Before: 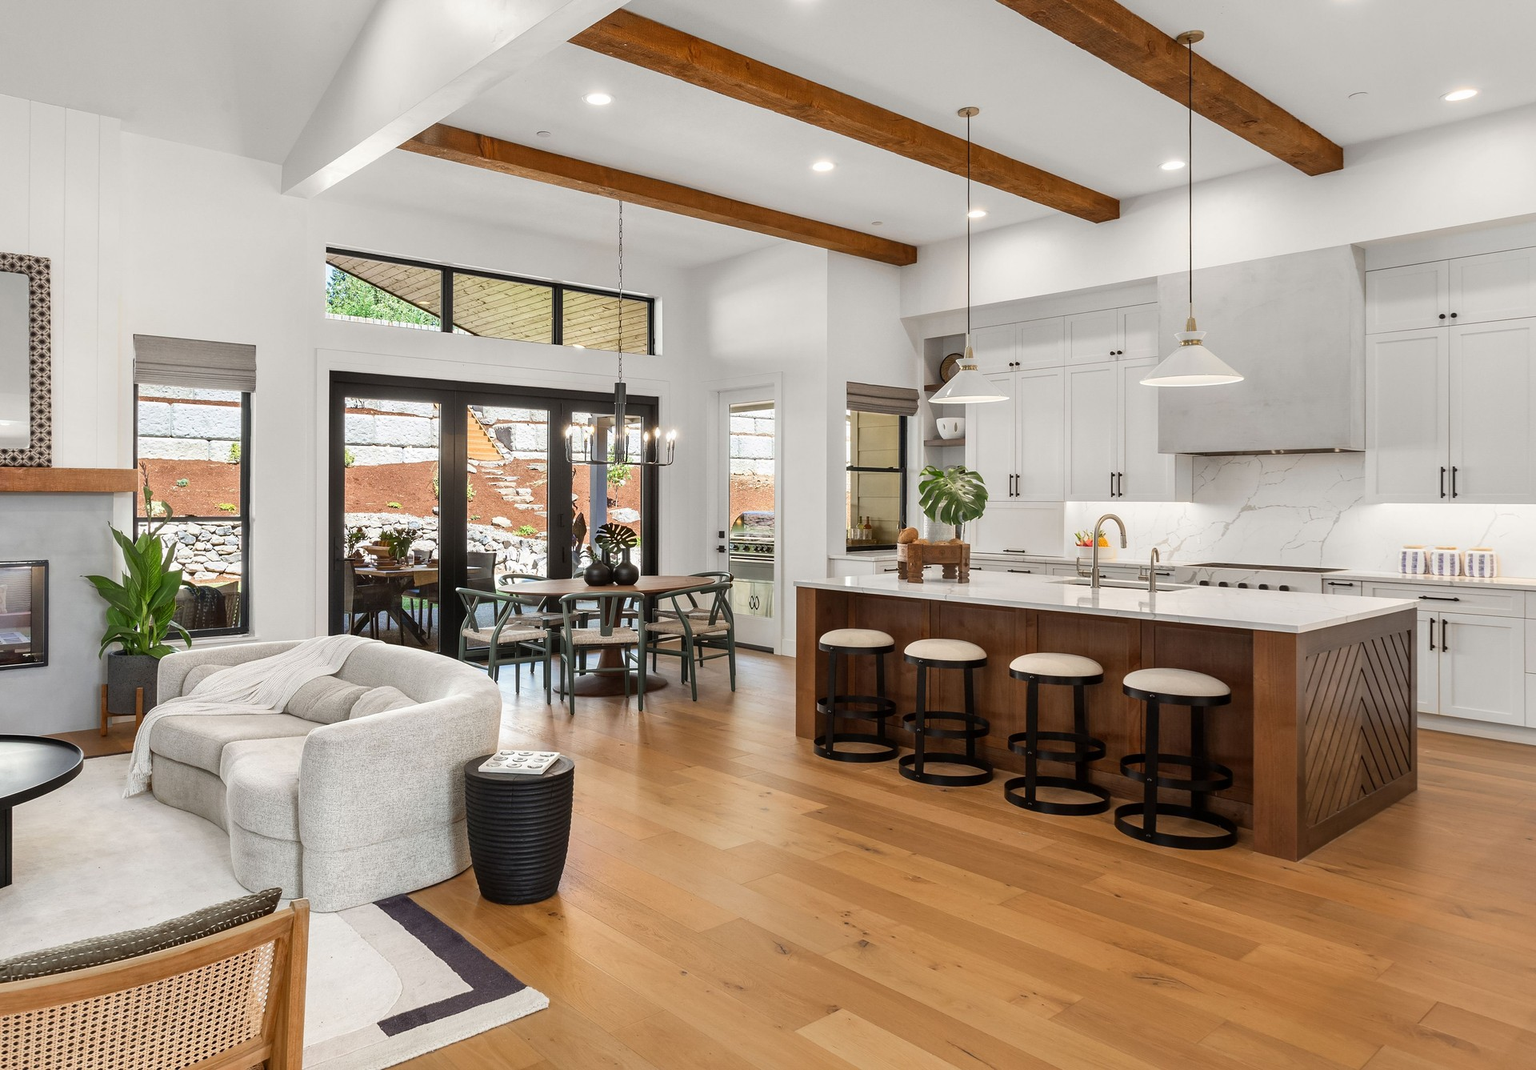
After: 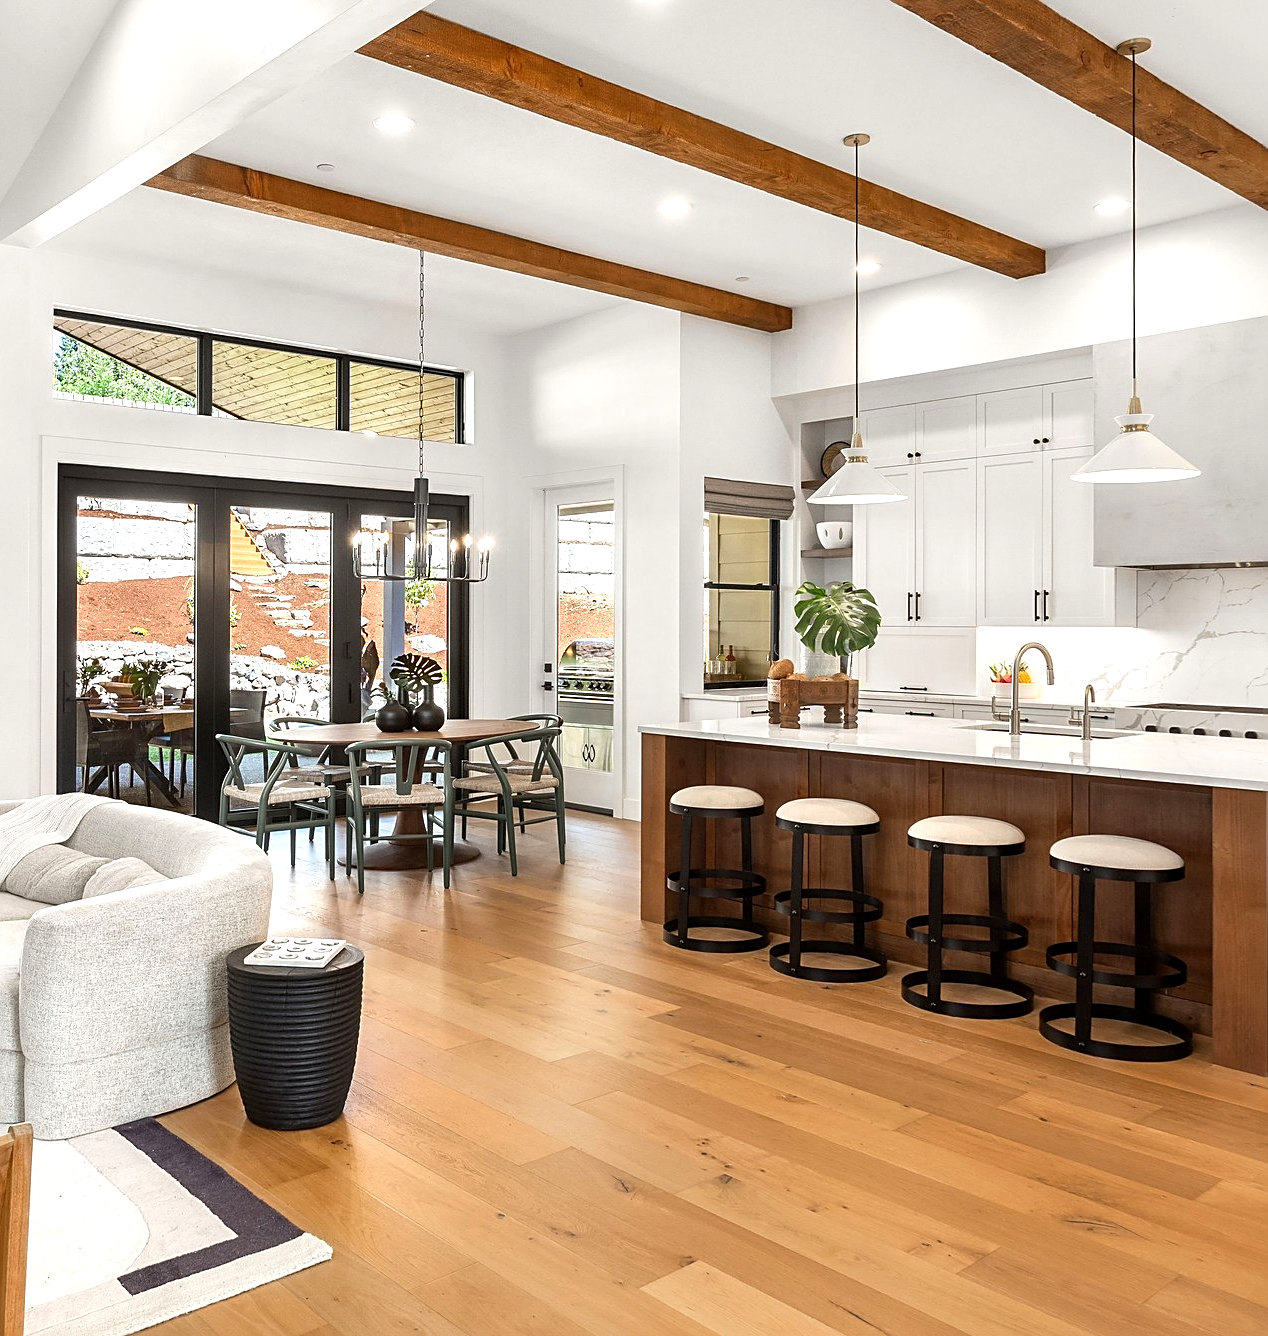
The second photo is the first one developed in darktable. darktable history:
exposure: black level correction 0.001, exposure 0.5 EV, compensate exposure bias true, compensate highlight preservation false
sharpen: on, module defaults
crop and rotate: left 18.442%, right 15.508%
